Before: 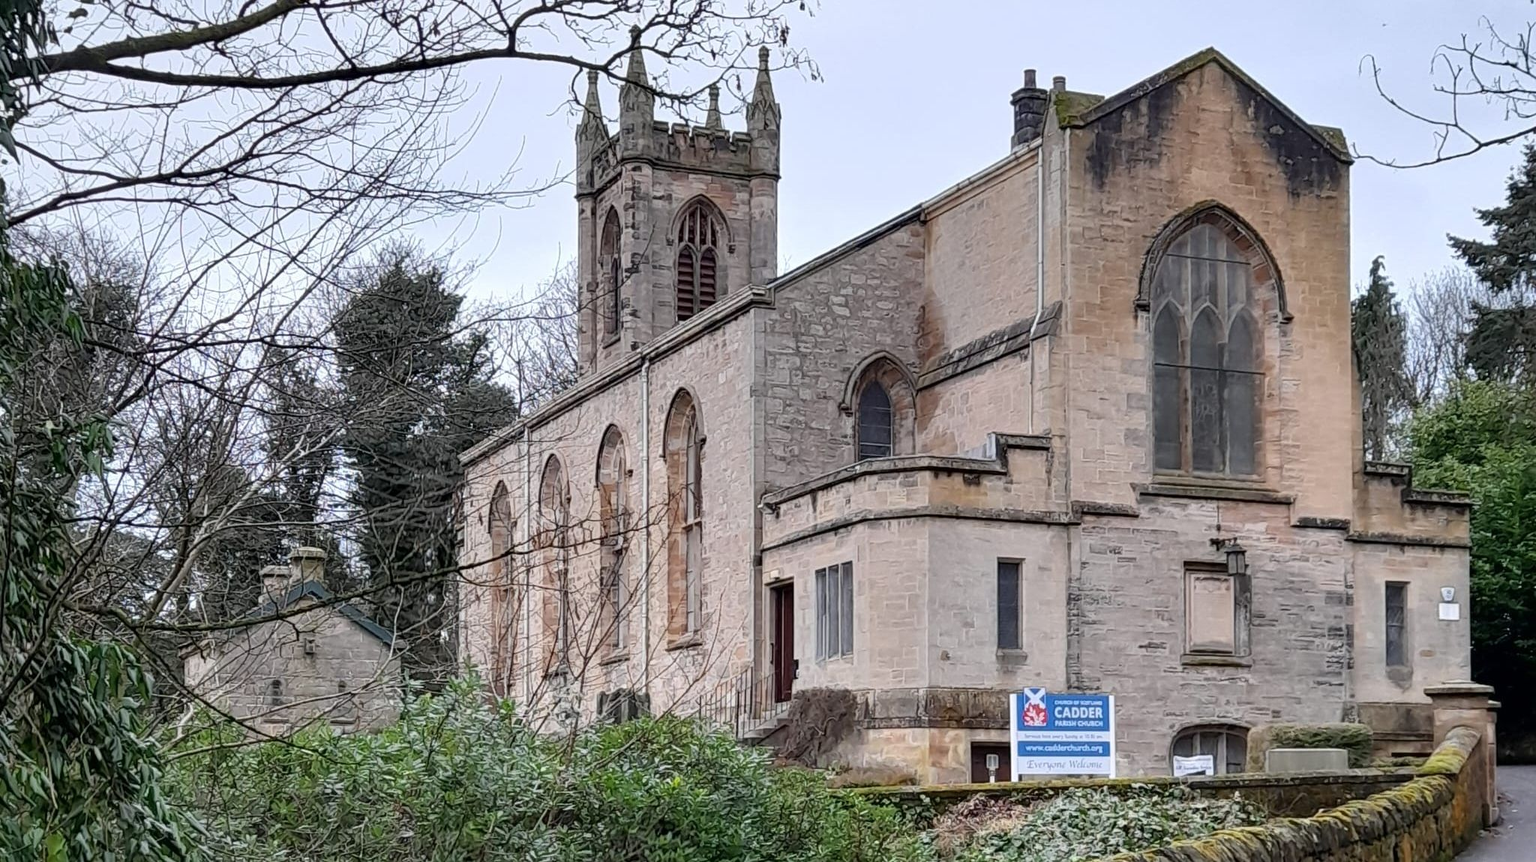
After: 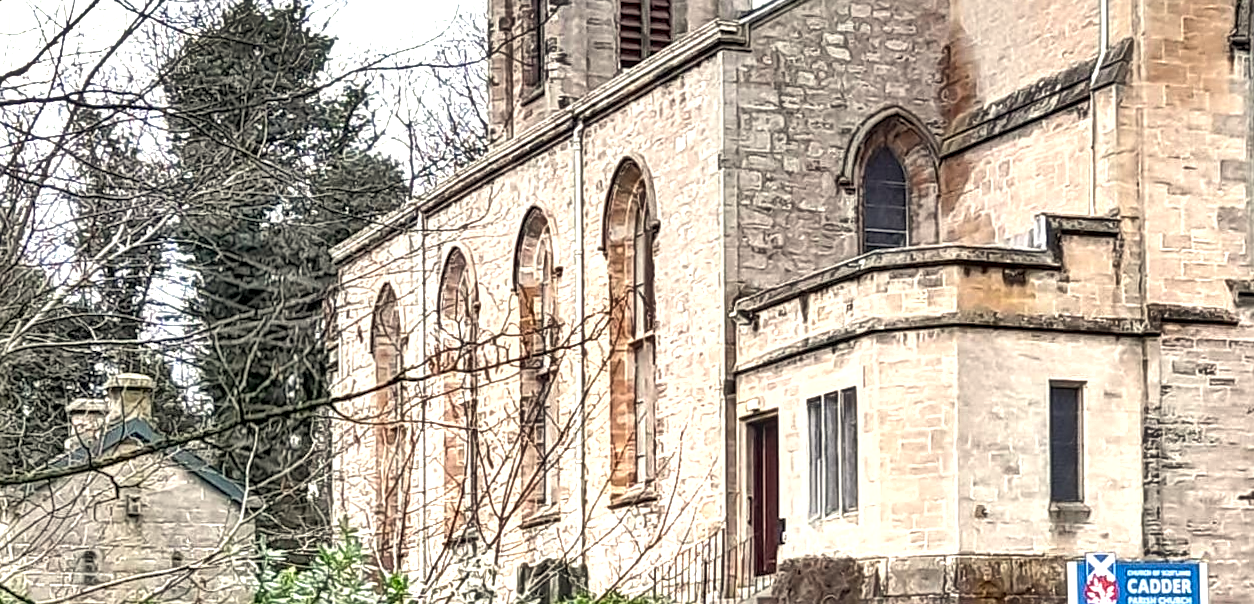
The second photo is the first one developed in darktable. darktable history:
exposure: black level correction 0, exposure 1.1 EV, compensate highlight preservation false
crop: left 13.312%, top 31.28%, right 24.627%, bottom 15.582%
white balance: red 1.029, blue 0.92
sharpen: amount 0.2
shadows and highlights: white point adjustment 1, soften with gaussian
local contrast: detail 130%
rotate and perspective: rotation -0.45°, automatic cropping original format, crop left 0.008, crop right 0.992, crop top 0.012, crop bottom 0.988
